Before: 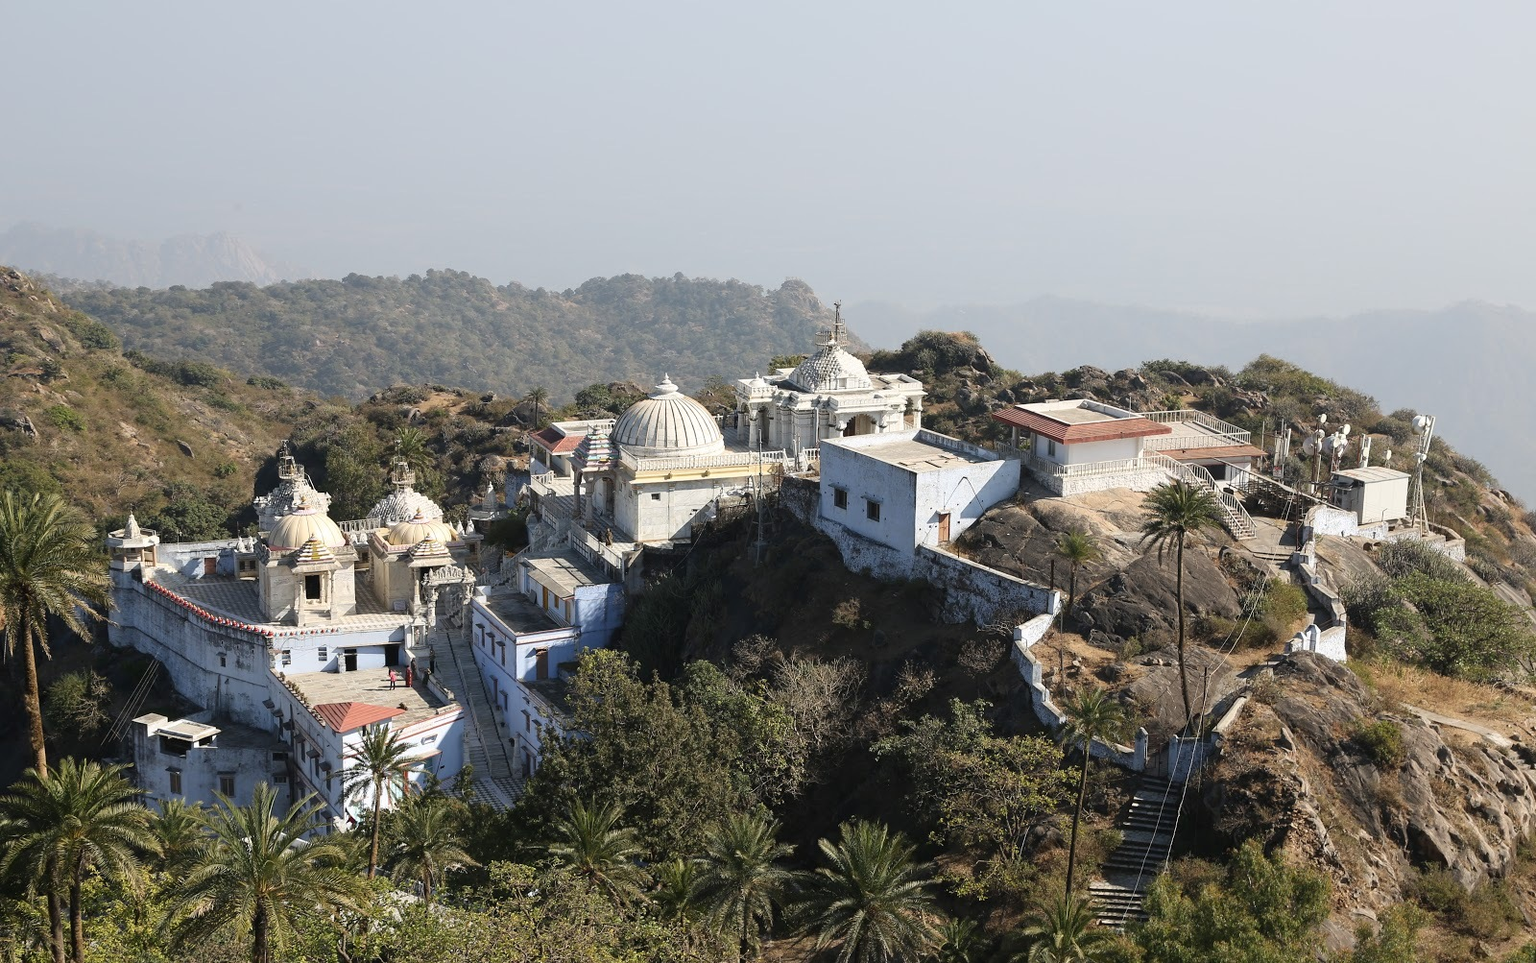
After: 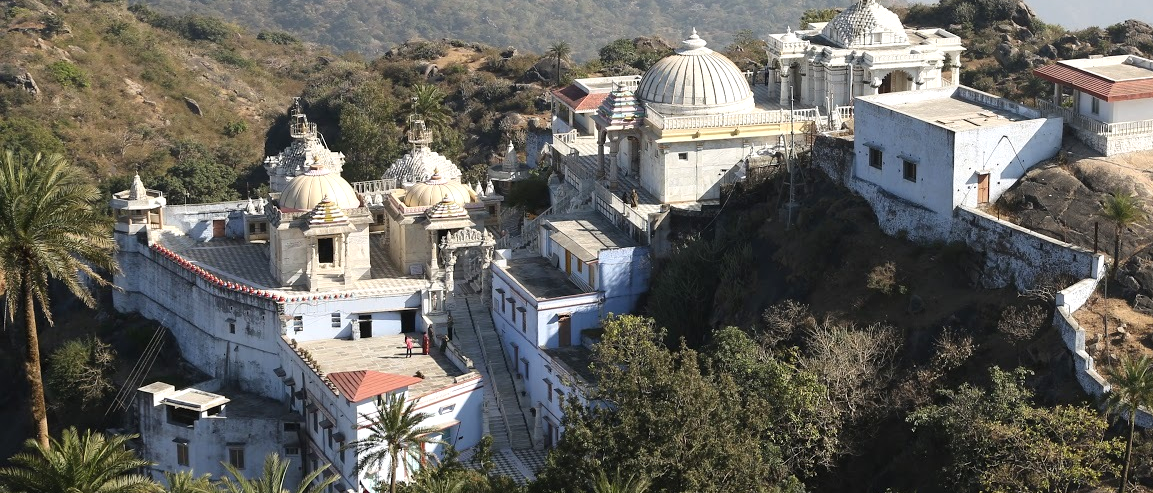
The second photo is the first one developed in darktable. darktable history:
exposure: exposure 0.203 EV, compensate highlight preservation false
crop: top 36.048%, right 27.919%, bottom 14.778%
